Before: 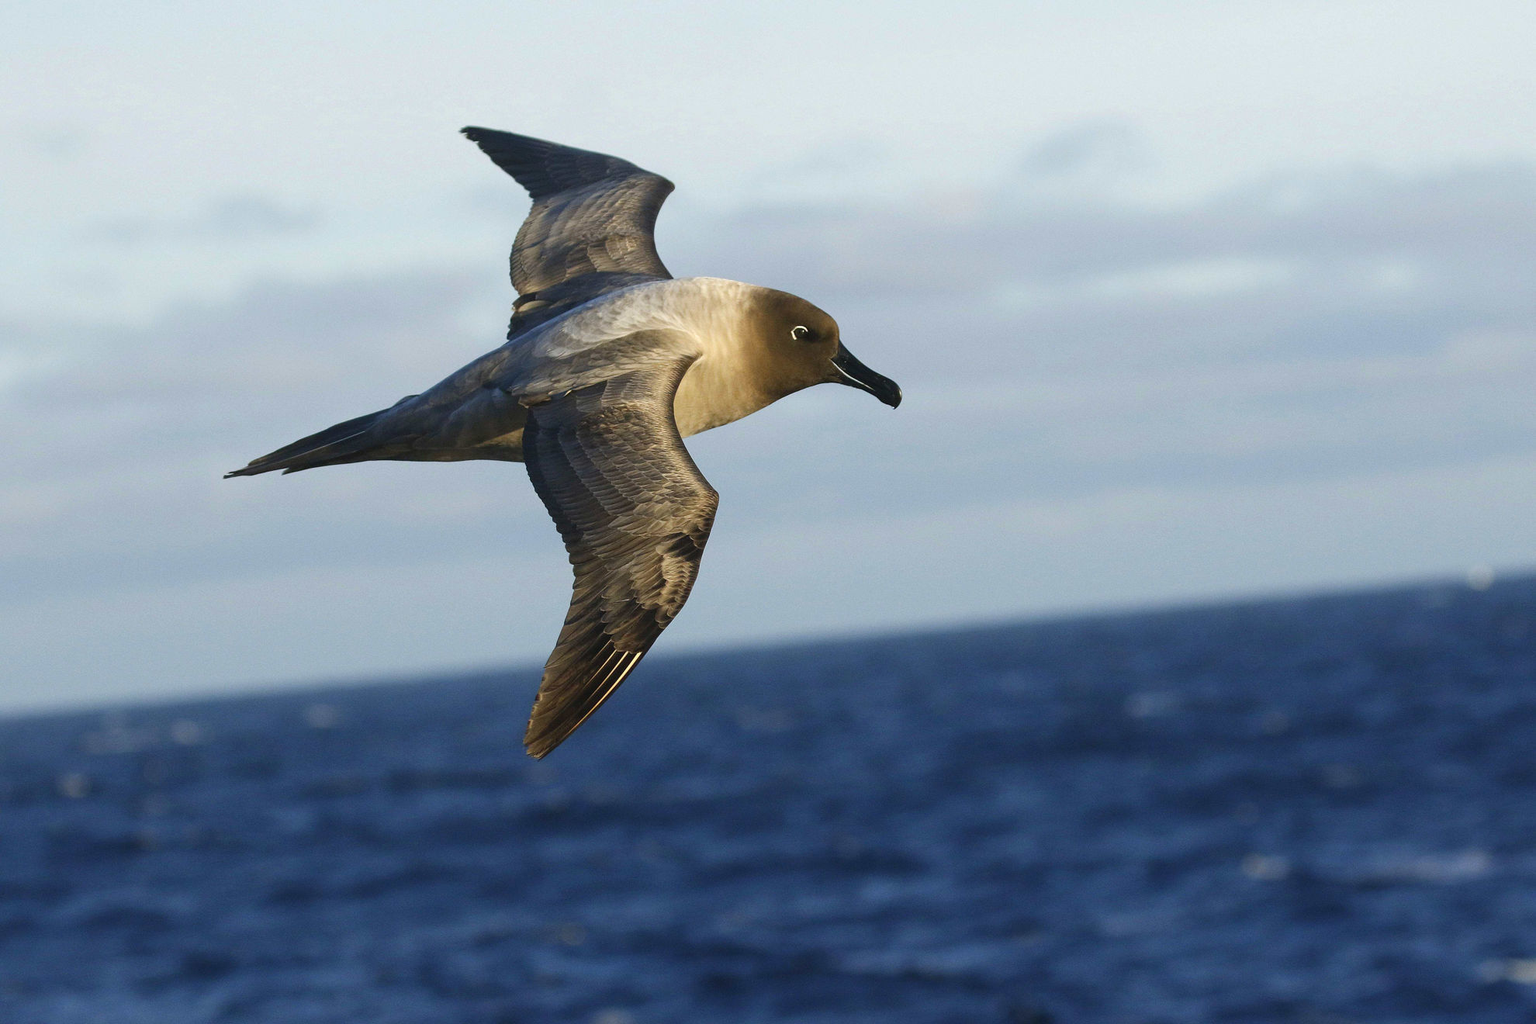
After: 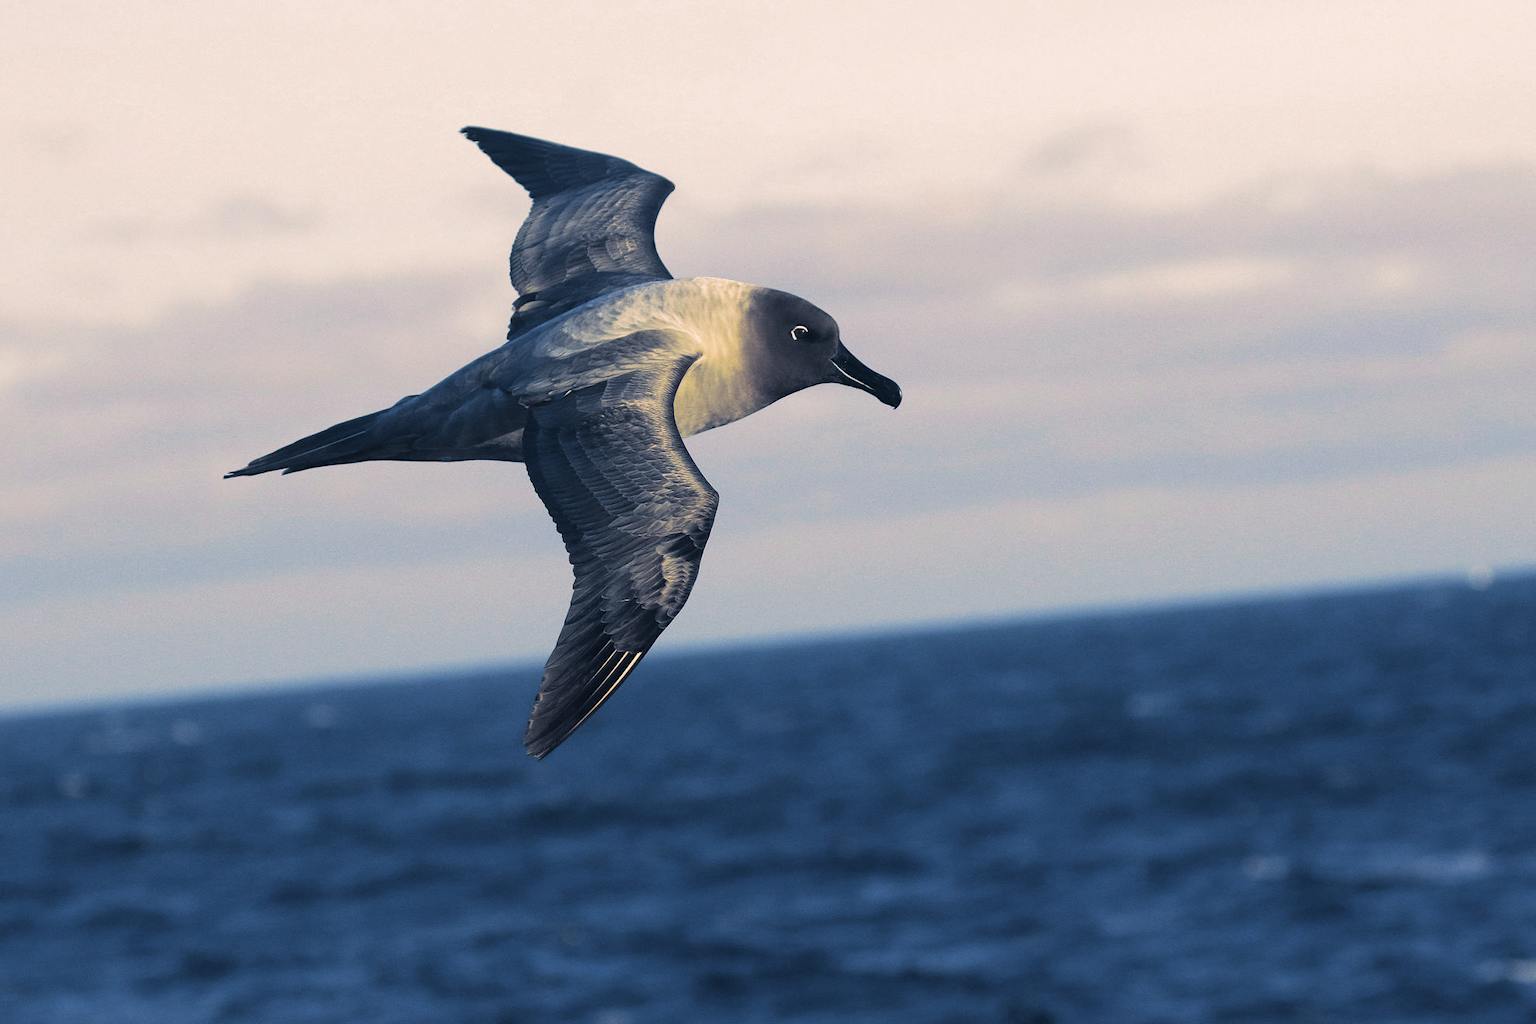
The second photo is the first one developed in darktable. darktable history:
split-toning: shadows › hue 226.8°, shadows › saturation 0.56, highlights › hue 28.8°, balance -40, compress 0%
exposure: black level correction 0, exposure 0.7 EV, compensate exposure bias true, compensate highlight preservation false
white balance: red 0.986, blue 1.01
